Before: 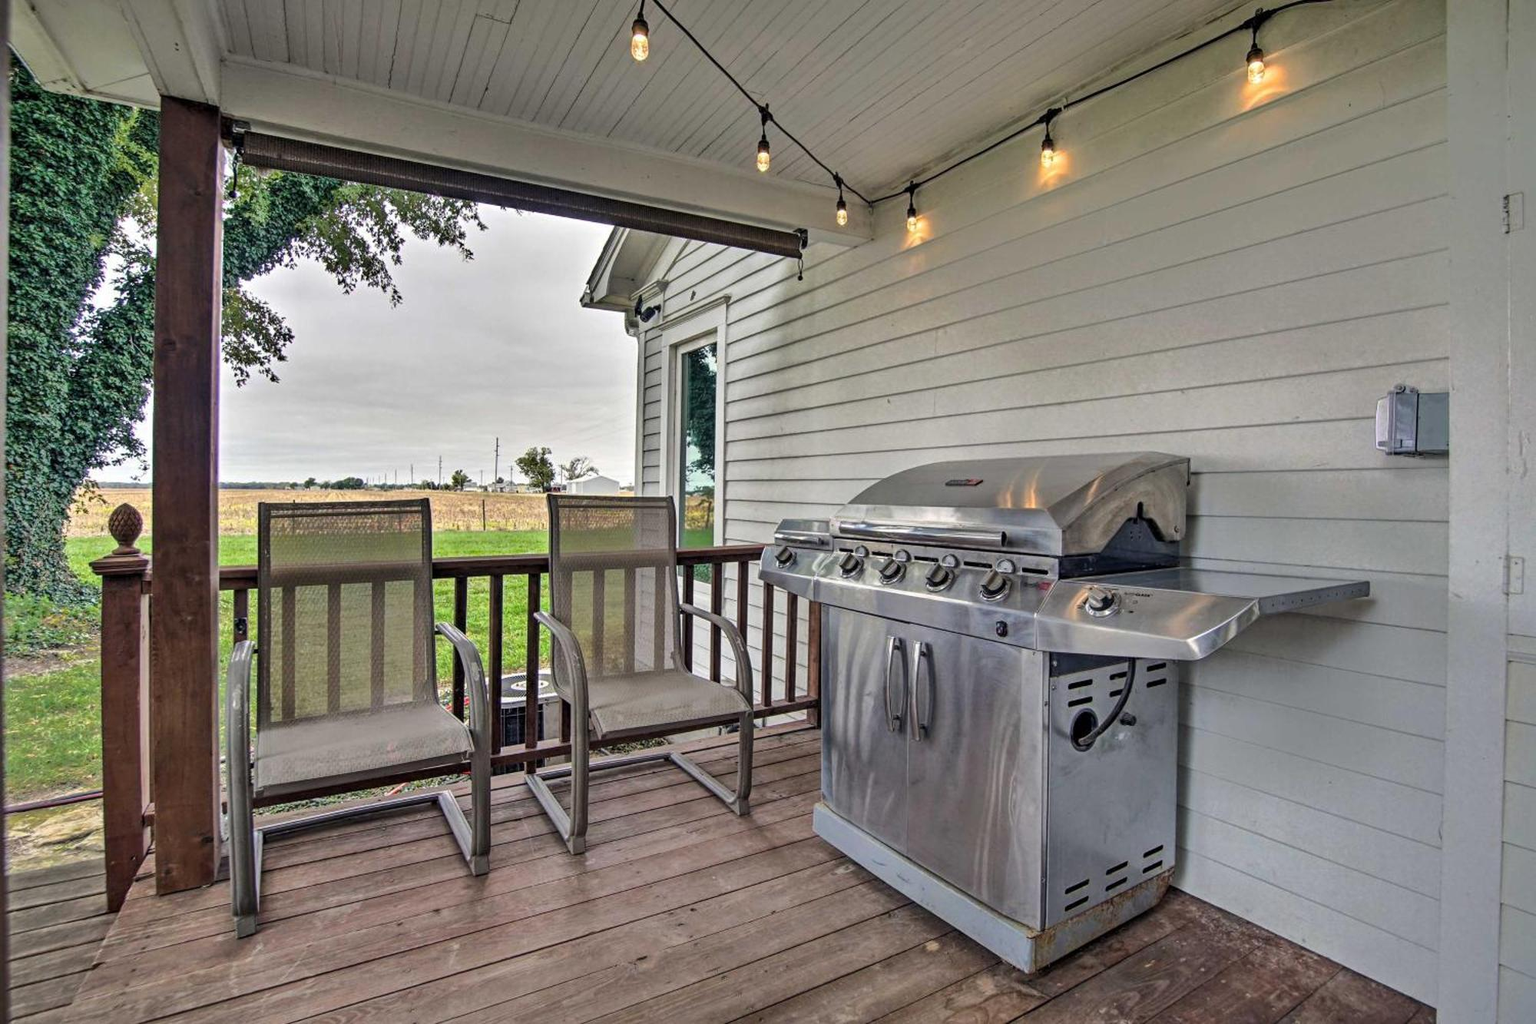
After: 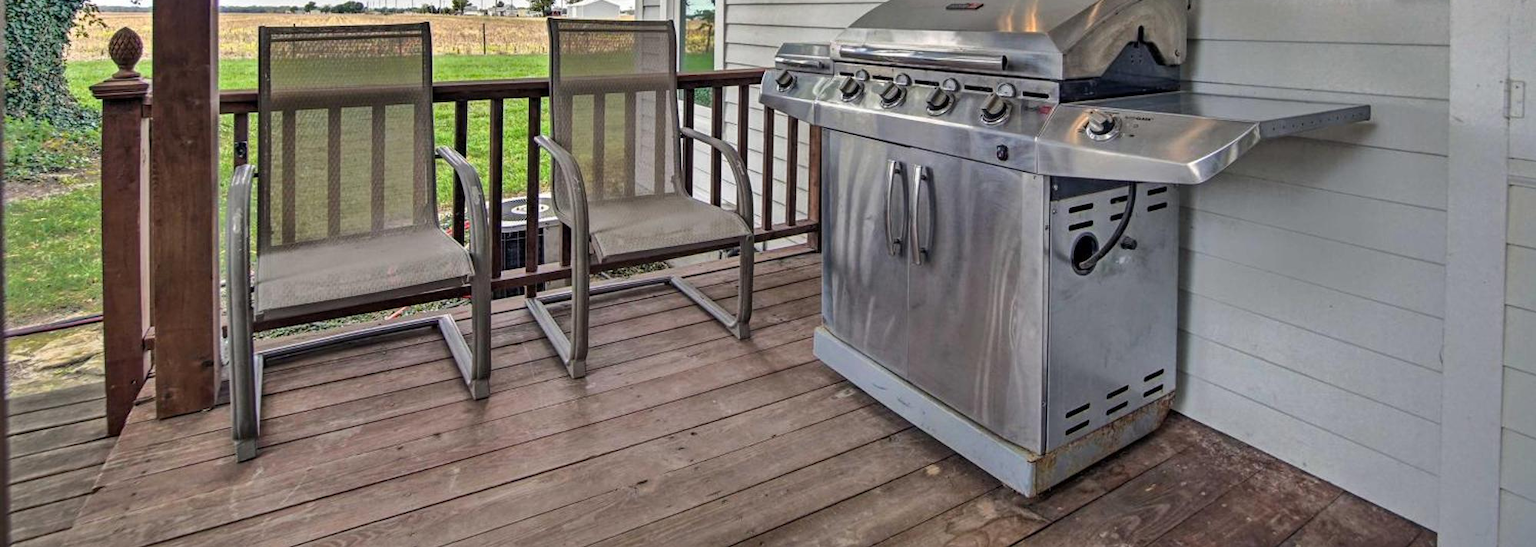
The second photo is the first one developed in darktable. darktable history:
crop and rotate: top 46.578%, right 0.043%
